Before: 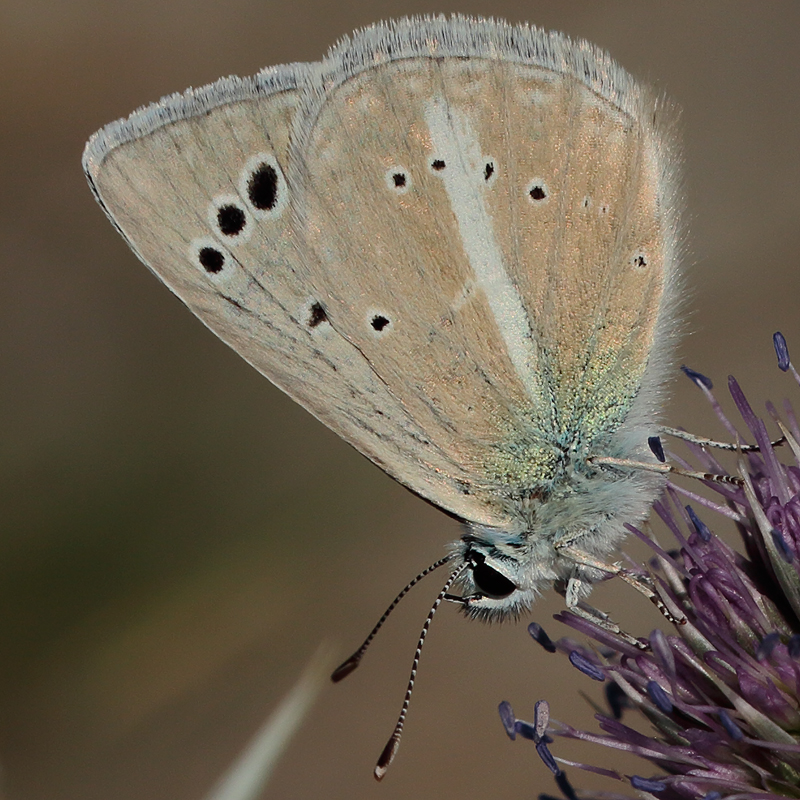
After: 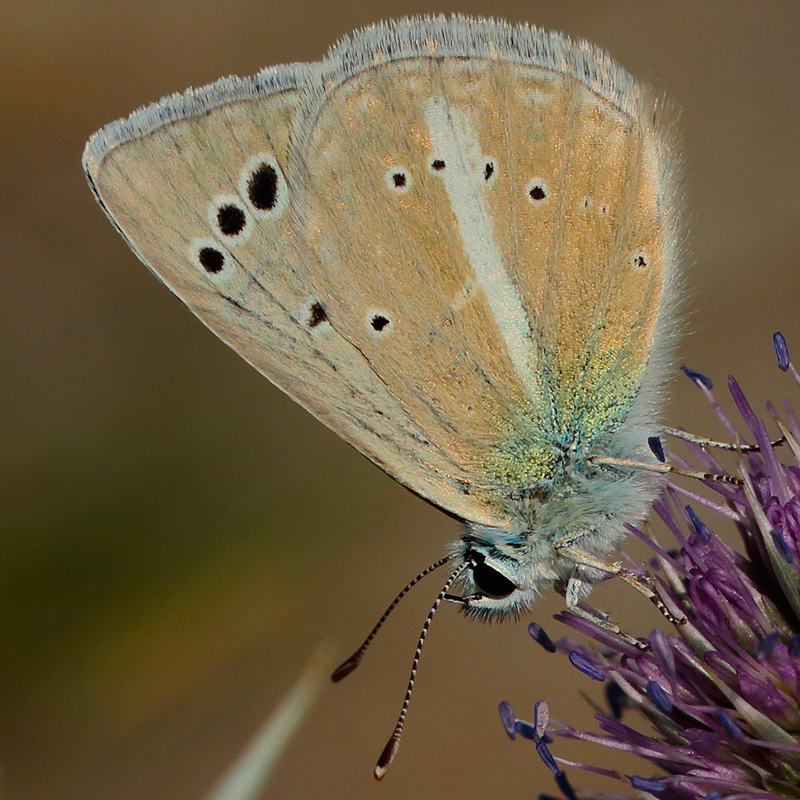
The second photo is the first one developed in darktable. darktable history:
color balance rgb: perceptual saturation grading › global saturation 25.754%, global vibrance 39.585%
